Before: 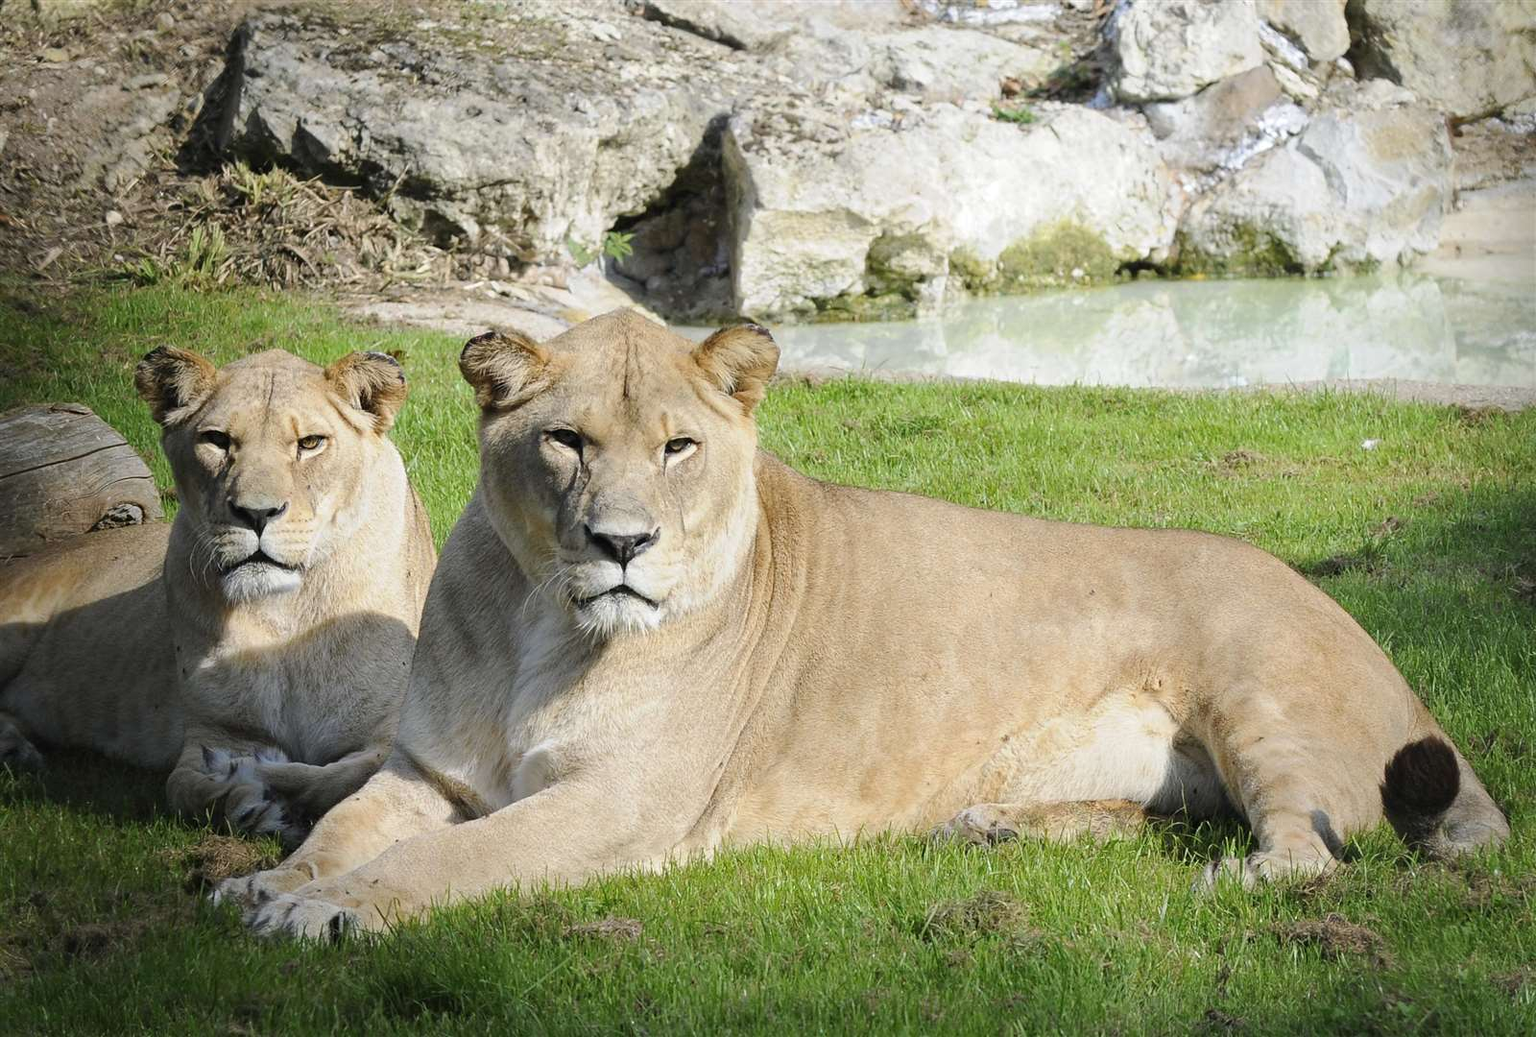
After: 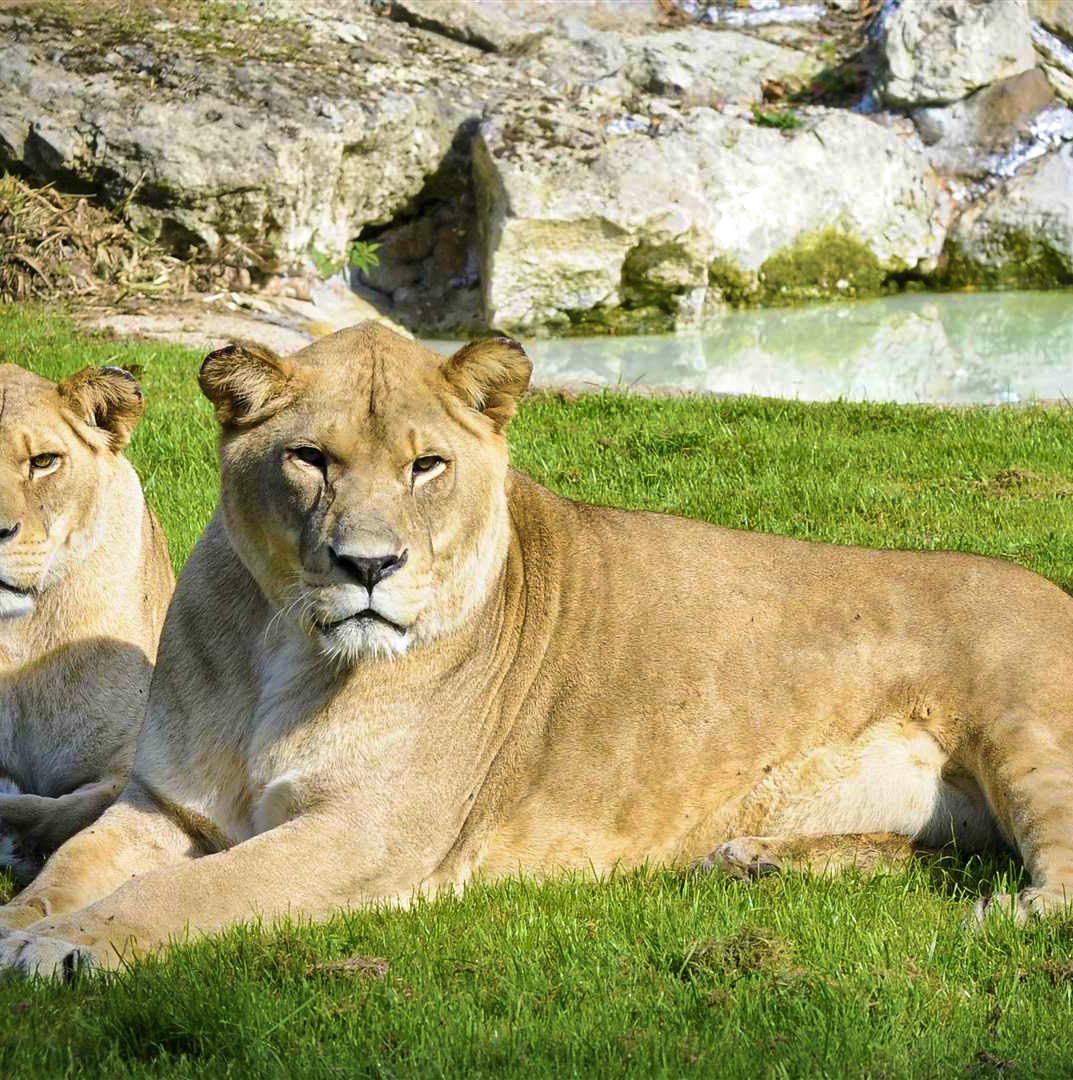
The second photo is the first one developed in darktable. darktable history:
velvia: strength 67.65%, mid-tones bias 0.973
local contrast: mode bilateral grid, contrast 20, coarseness 51, detail 144%, midtone range 0.2
crop and rotate: left 17.523%, right 15.367%
color balance rgb: linear chroma grading › global chroma -14.963%, perceptual saturation grading › global saturation 25.58%
shadows and highlights: low approximation 0.01, soften with gaussian
